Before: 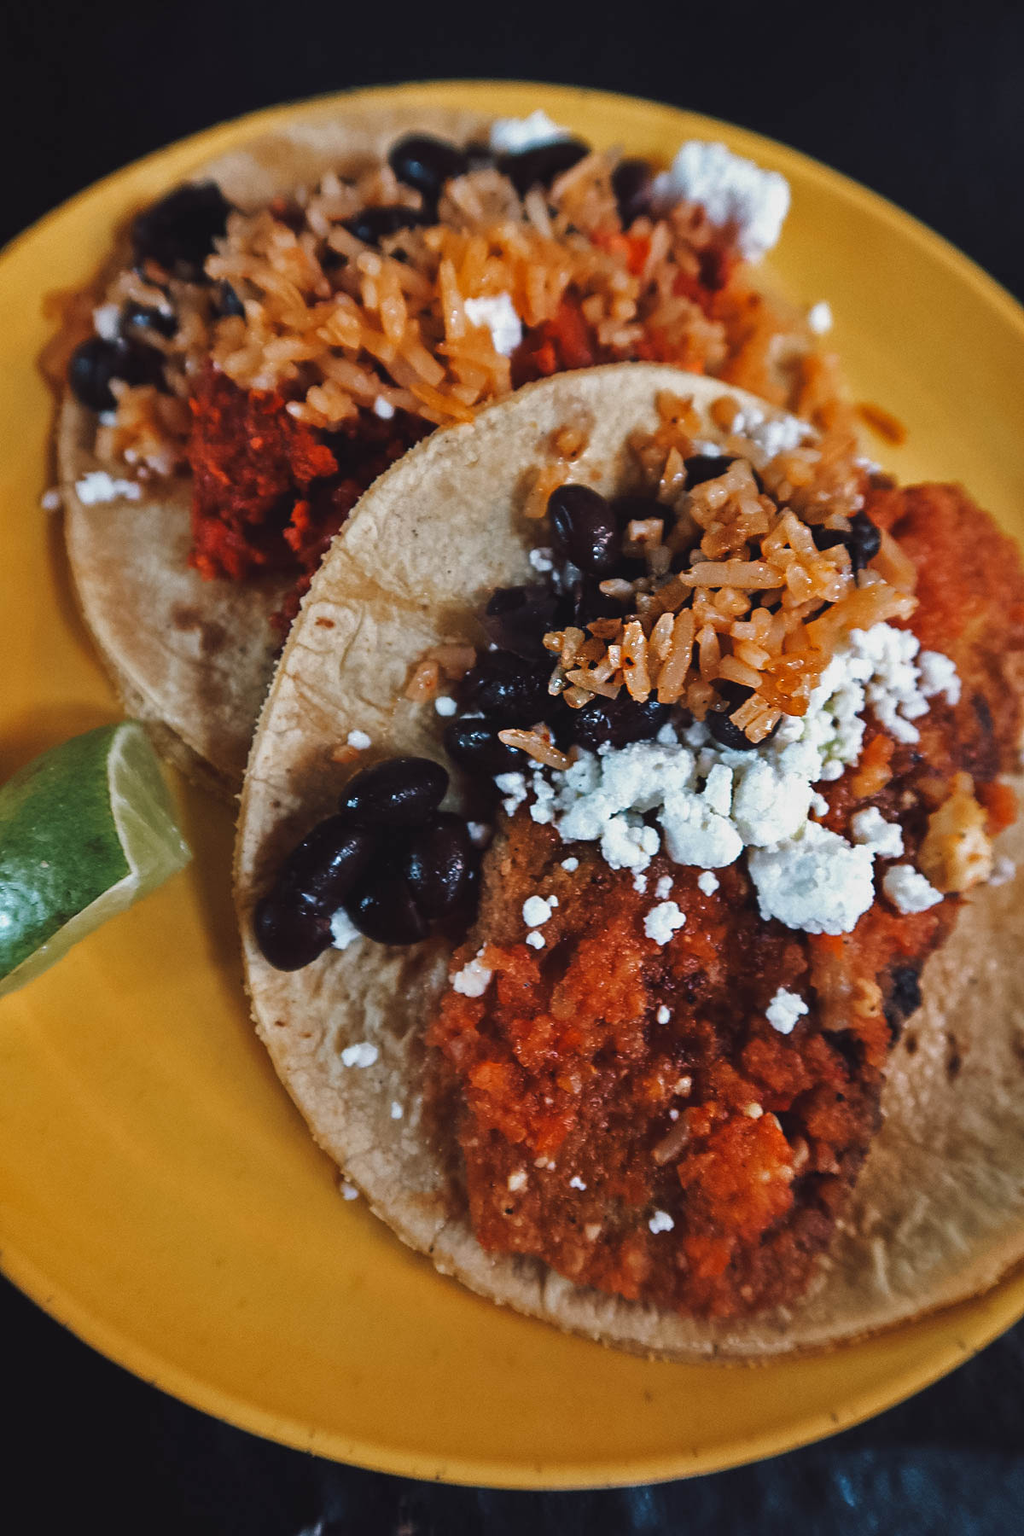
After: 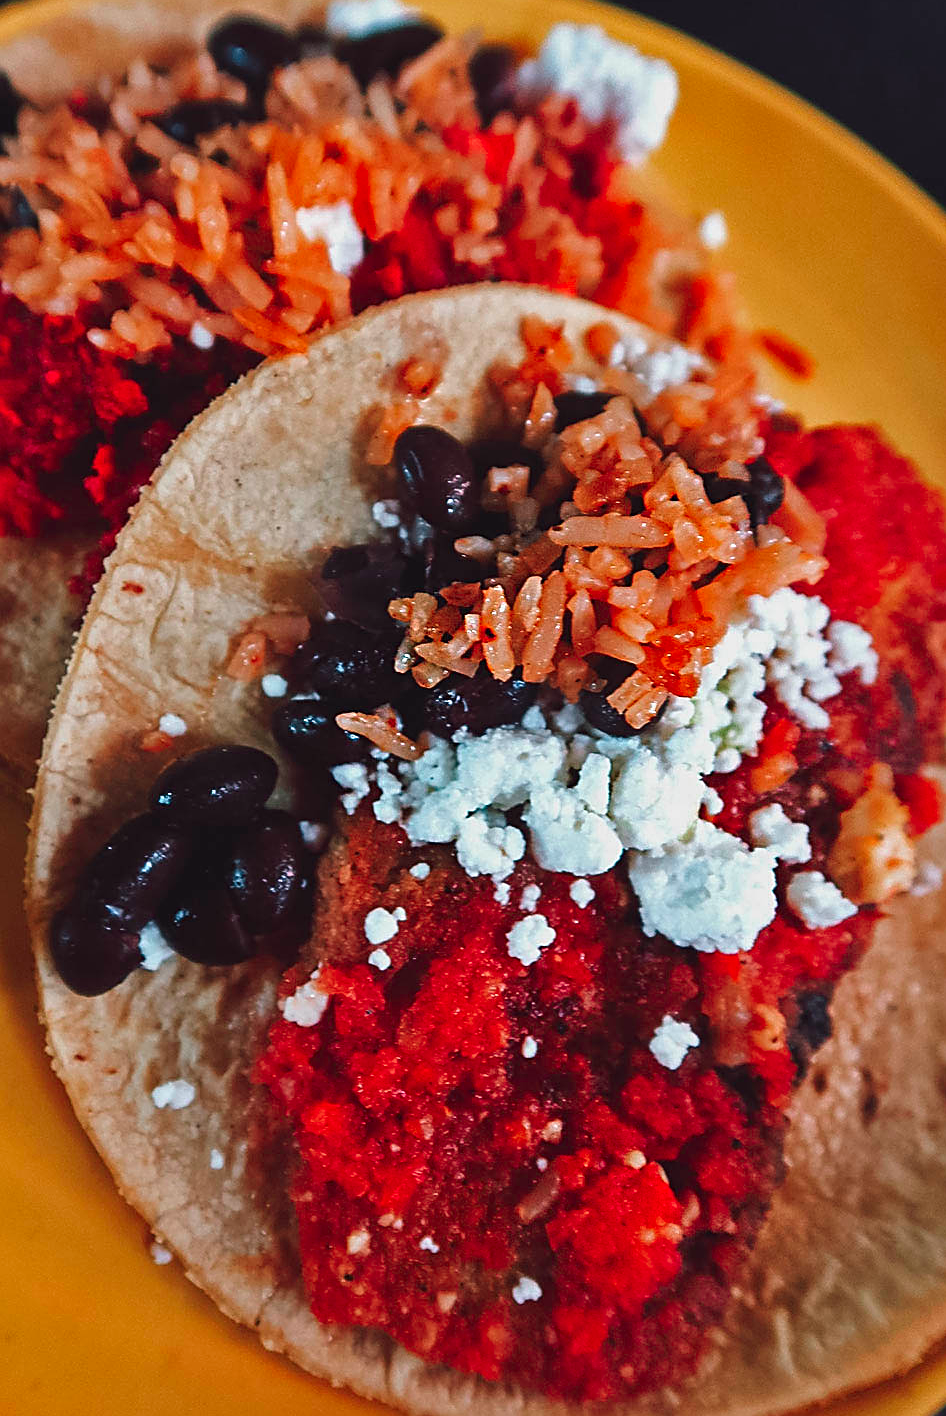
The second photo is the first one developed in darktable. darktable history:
sharpen: on, module defaults
color contrast: green-magenta contrast 1.73, blue-yellow contrast 1.15
crop and rotate: left 20.74%, top 7.912%, right 0.375%, bottom 13.378%
